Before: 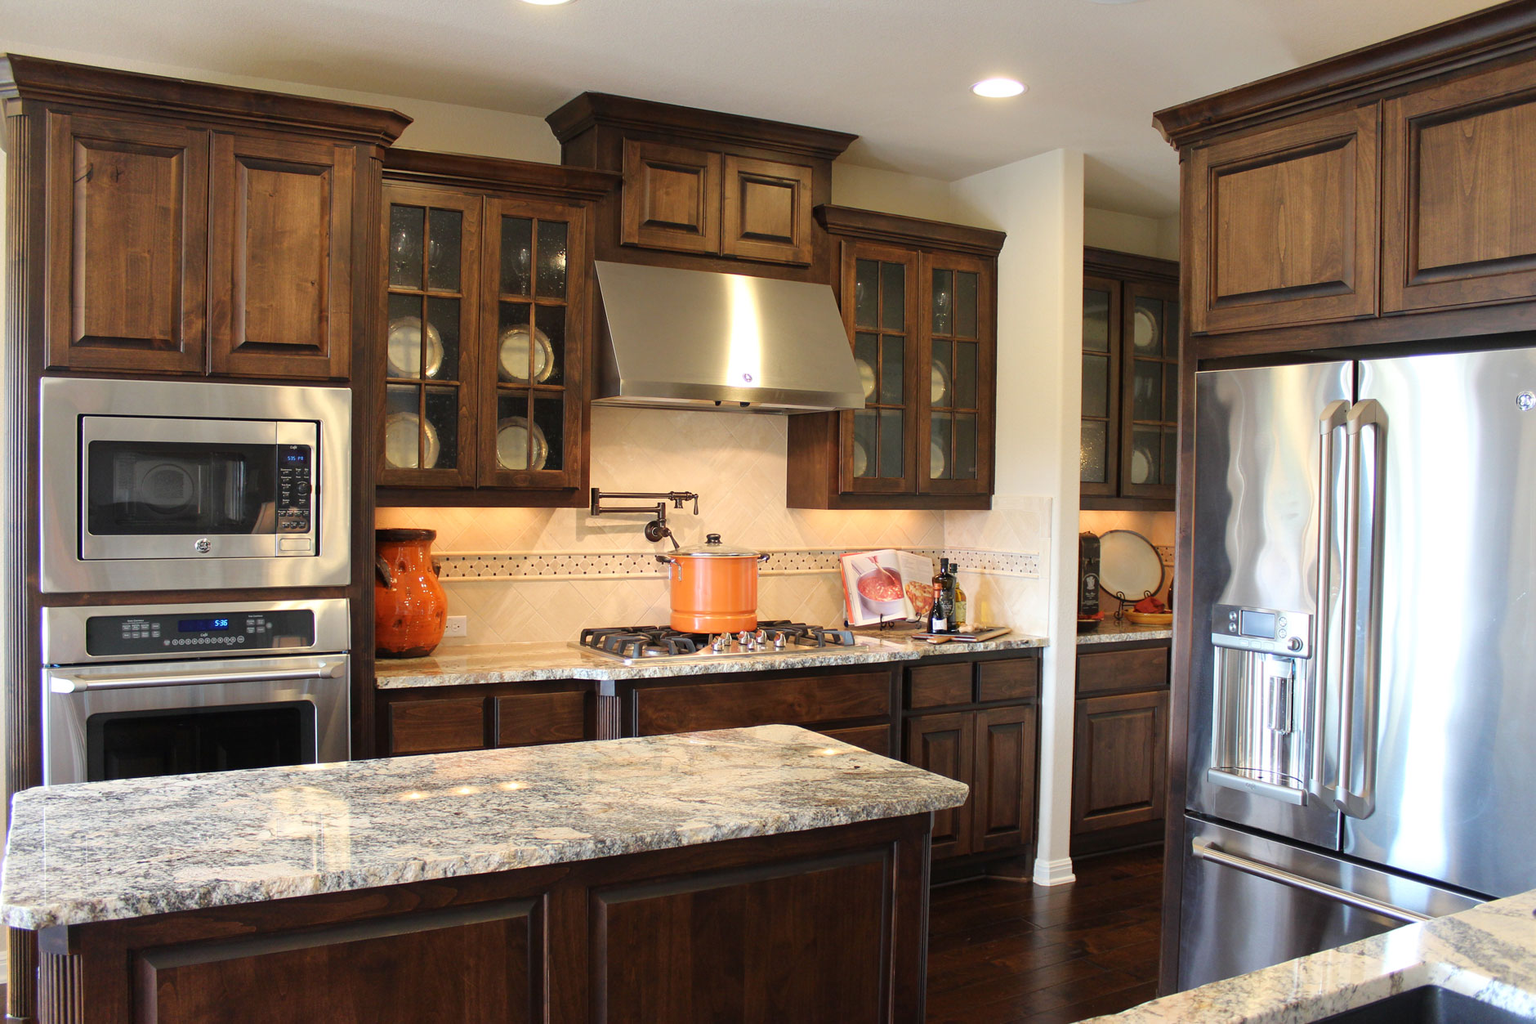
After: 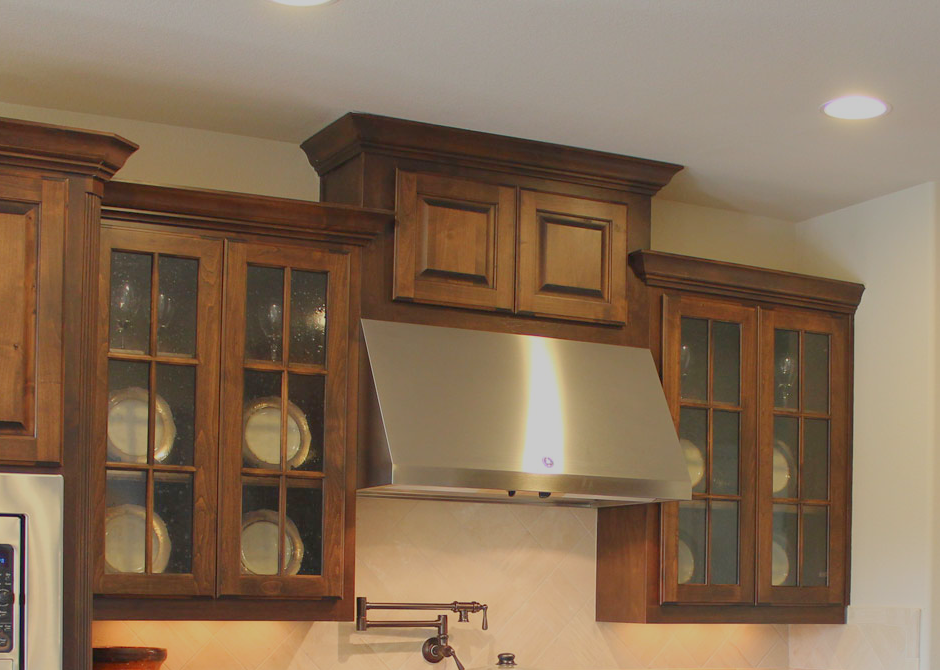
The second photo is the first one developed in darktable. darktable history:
crop: left 19.556%, right 30.401%, bottom 46.458%
color balance rgb: contrast -30%
